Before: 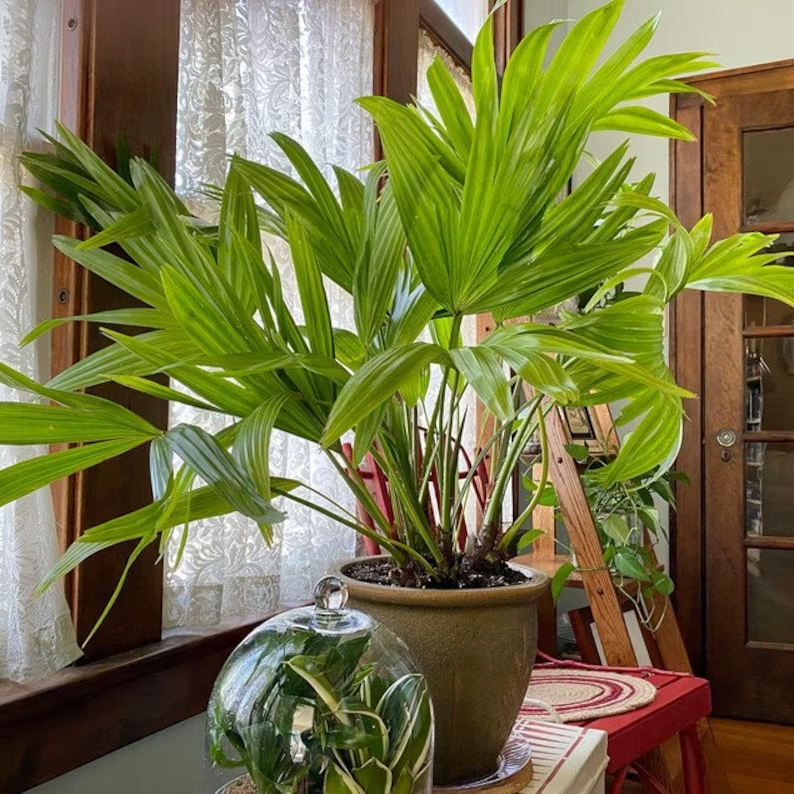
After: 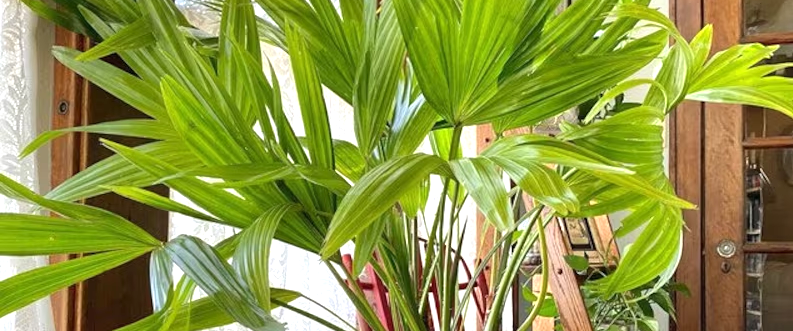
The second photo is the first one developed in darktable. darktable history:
crop and rotate: top 23.905%, bottom 34.338%
exposure: exposure 0.607 EV, compensate highlight preservation false
